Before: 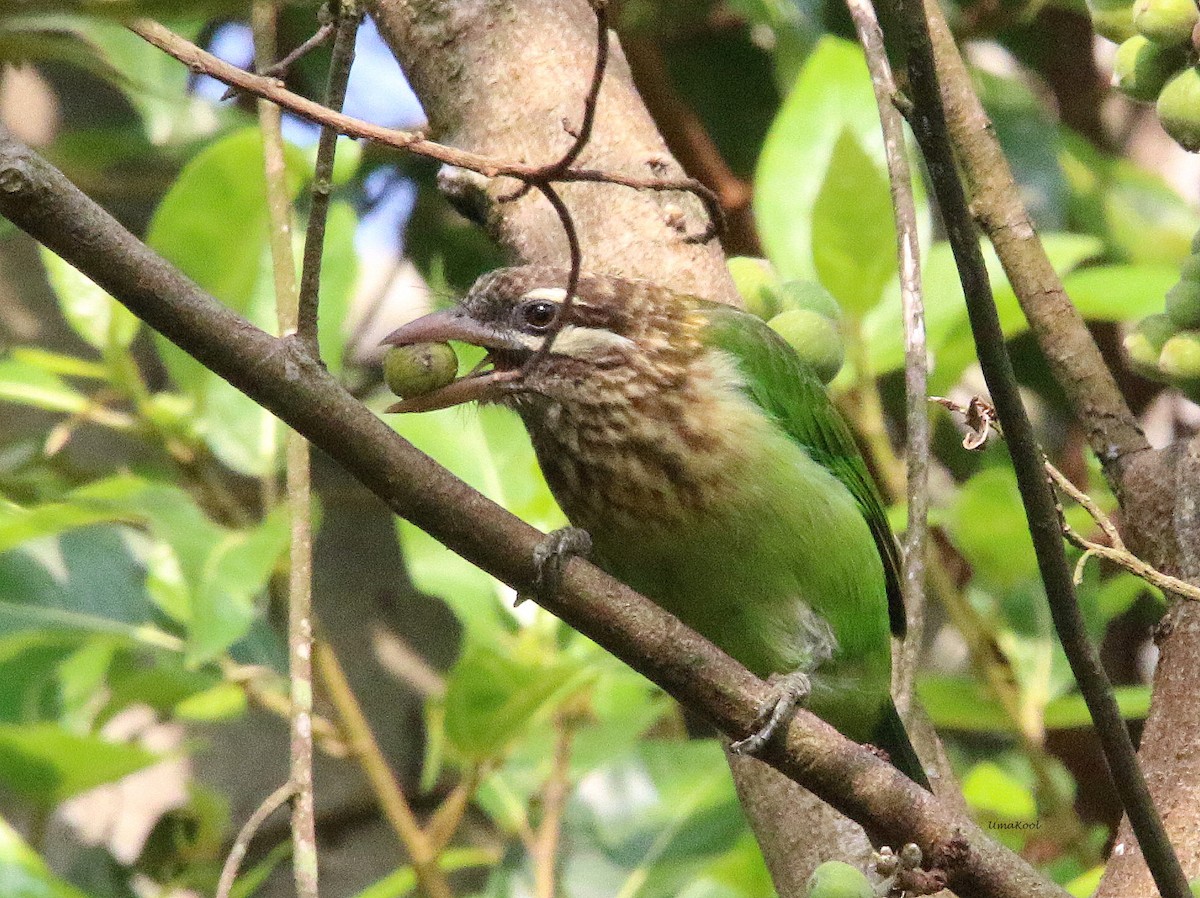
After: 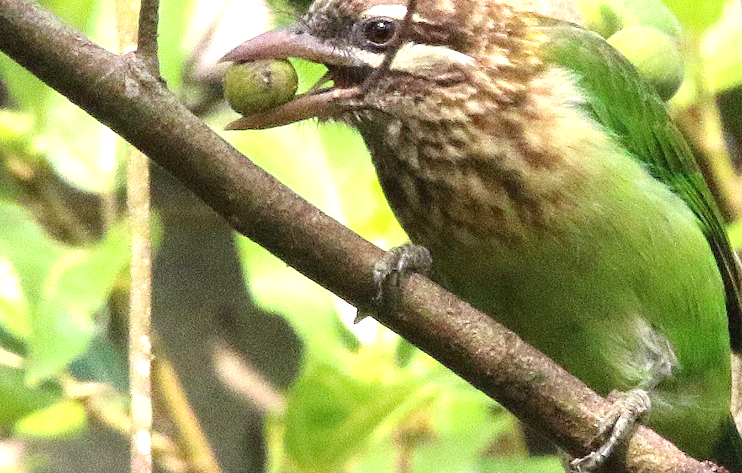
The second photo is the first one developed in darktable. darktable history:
tone equalizer: -8 EV -0.713 EV, -7 EV -0.71 EV, -6 EV -0.619 EV, -5 EV -0.373 EV, -3 EV 0.383 EV, -2 EV 0.6 EV, -1 EV 0.691 EV, +0 EV 0.775 EV, smoothing diameter 24.97%, edges refinement/feathering 14.56, preserve details guided filter
crop: left 13.374%, top 31.592%, right 24.739%, bottom 15.709%
